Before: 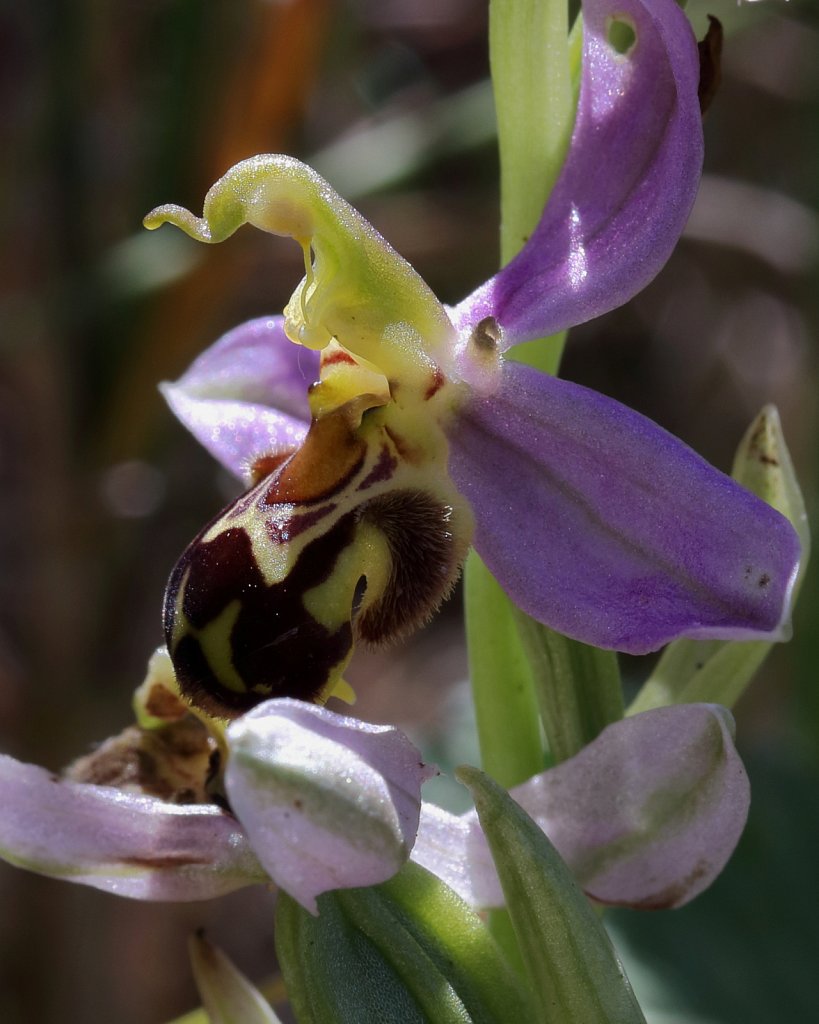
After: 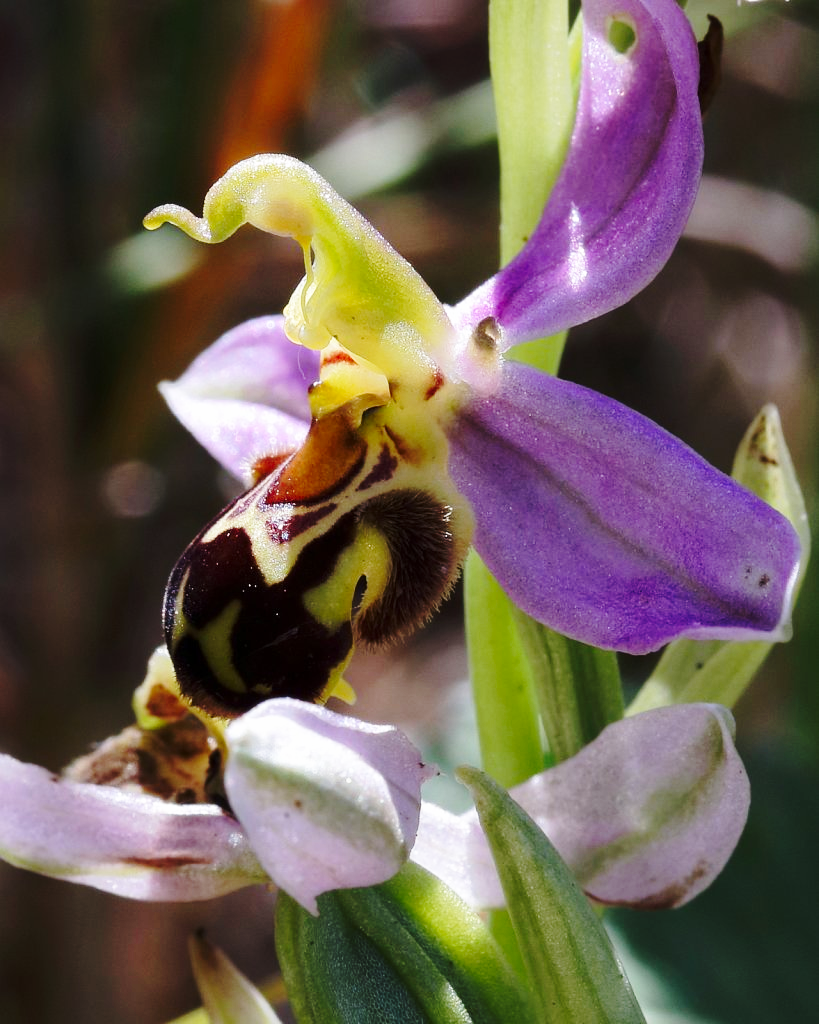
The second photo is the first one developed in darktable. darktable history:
base curve: curves: ch0 [(0, 0) (0.032, 0.037) (0.105, 0.228) (0.435, 0.76) (0.856, 0.983) (1, 1)], preserve colors none
tone equalizer: edges refinement/feathering 500, mask exposure compensation -1.57 EV, preserve details no
